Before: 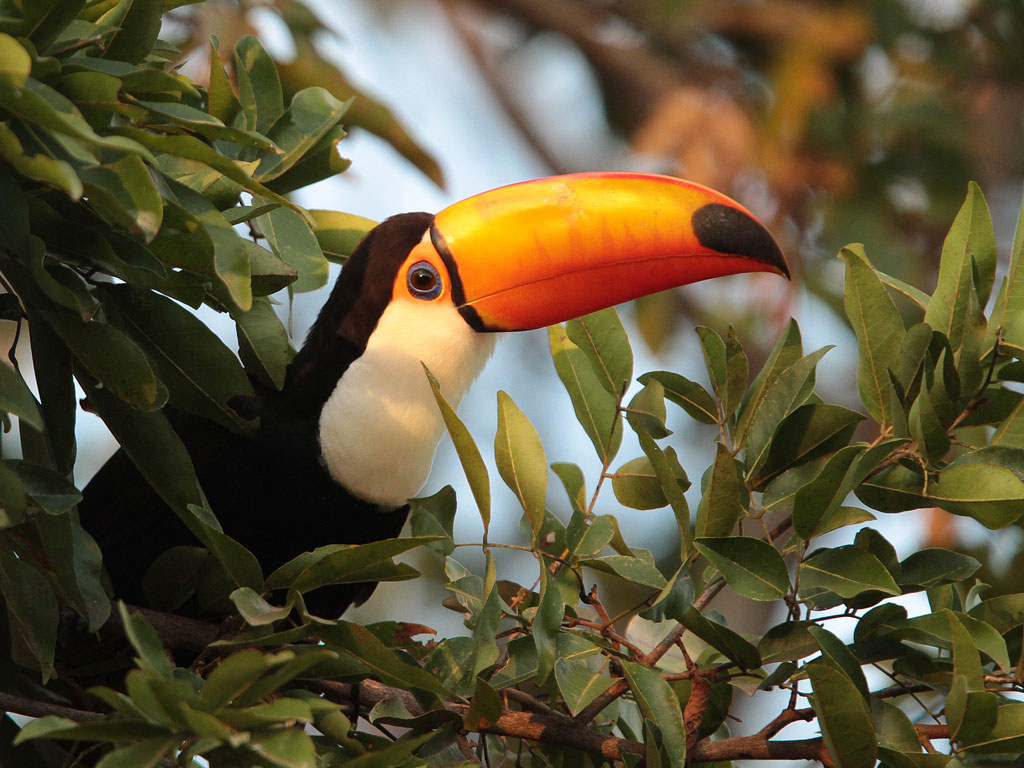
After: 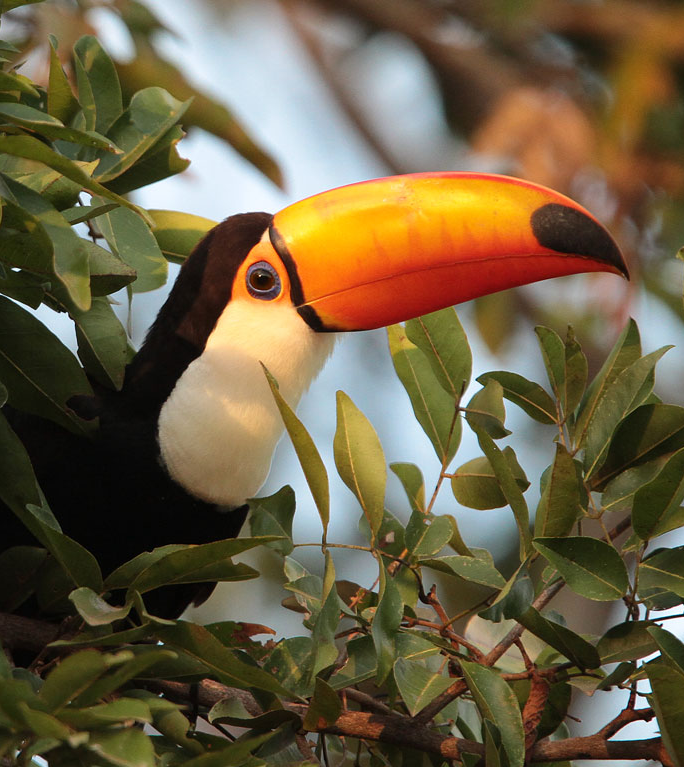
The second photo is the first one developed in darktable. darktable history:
crop and rotate: left 15.744%, right 17.369%
